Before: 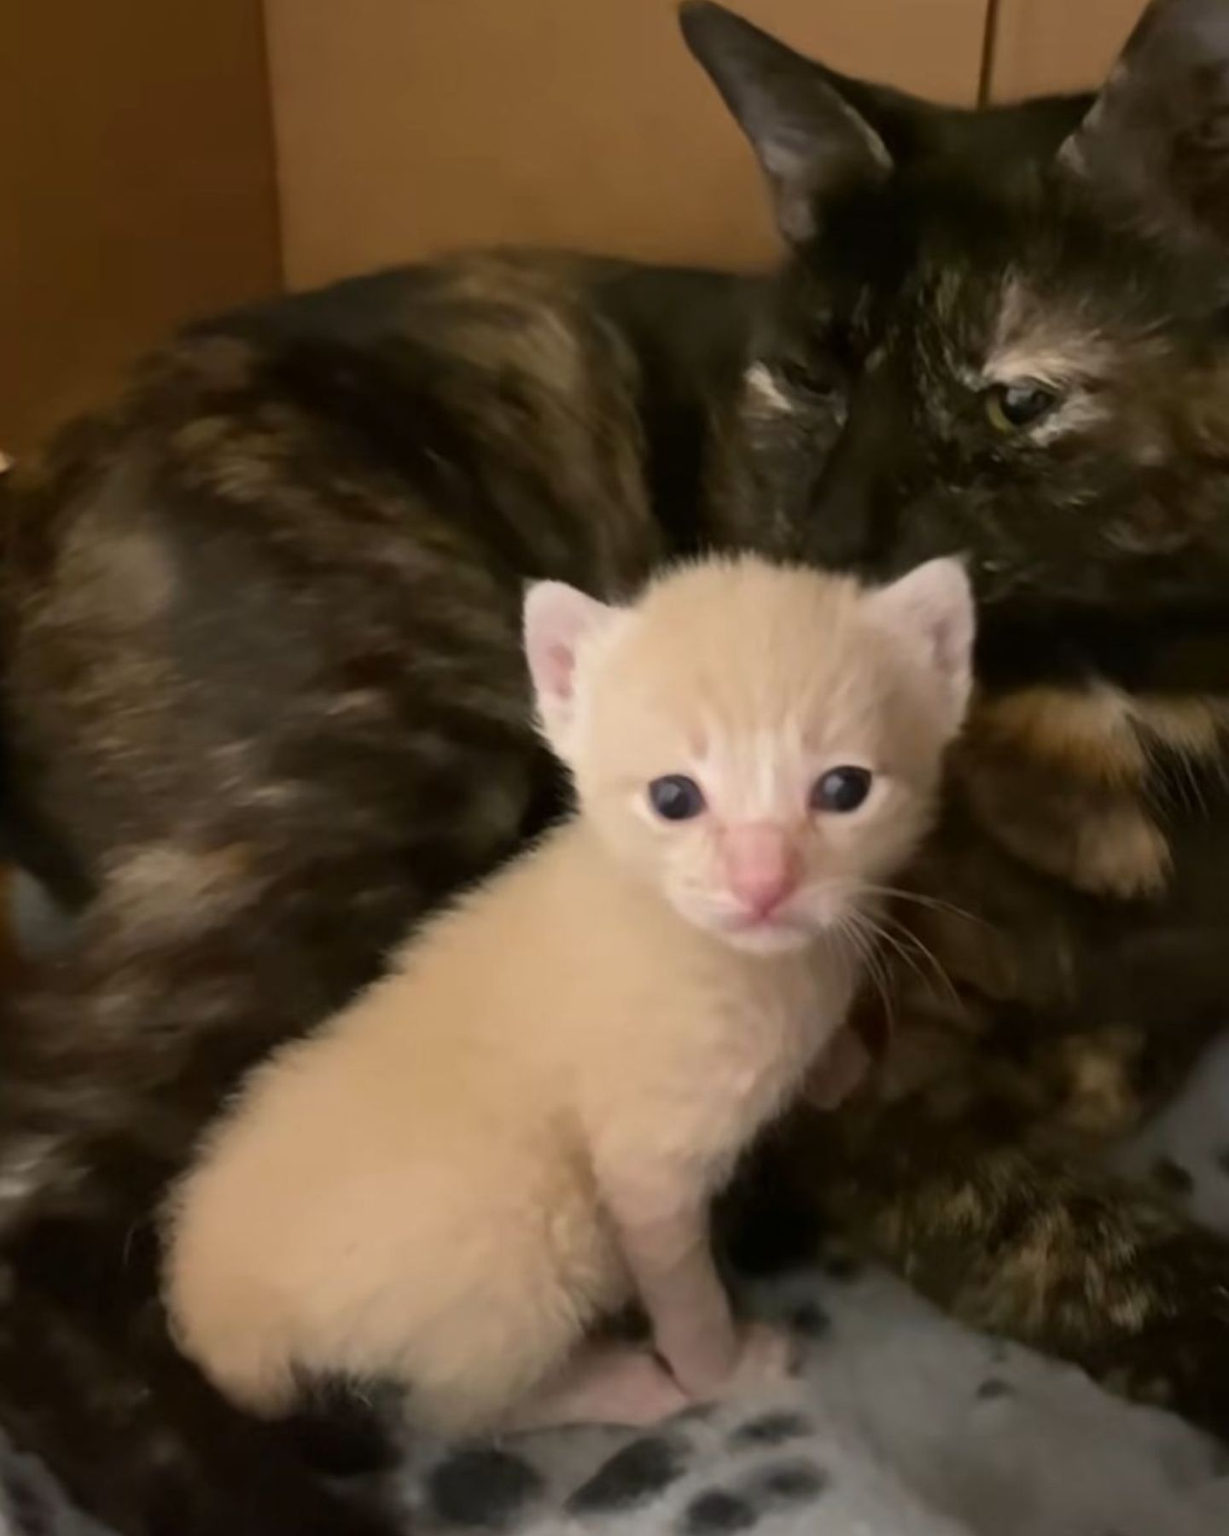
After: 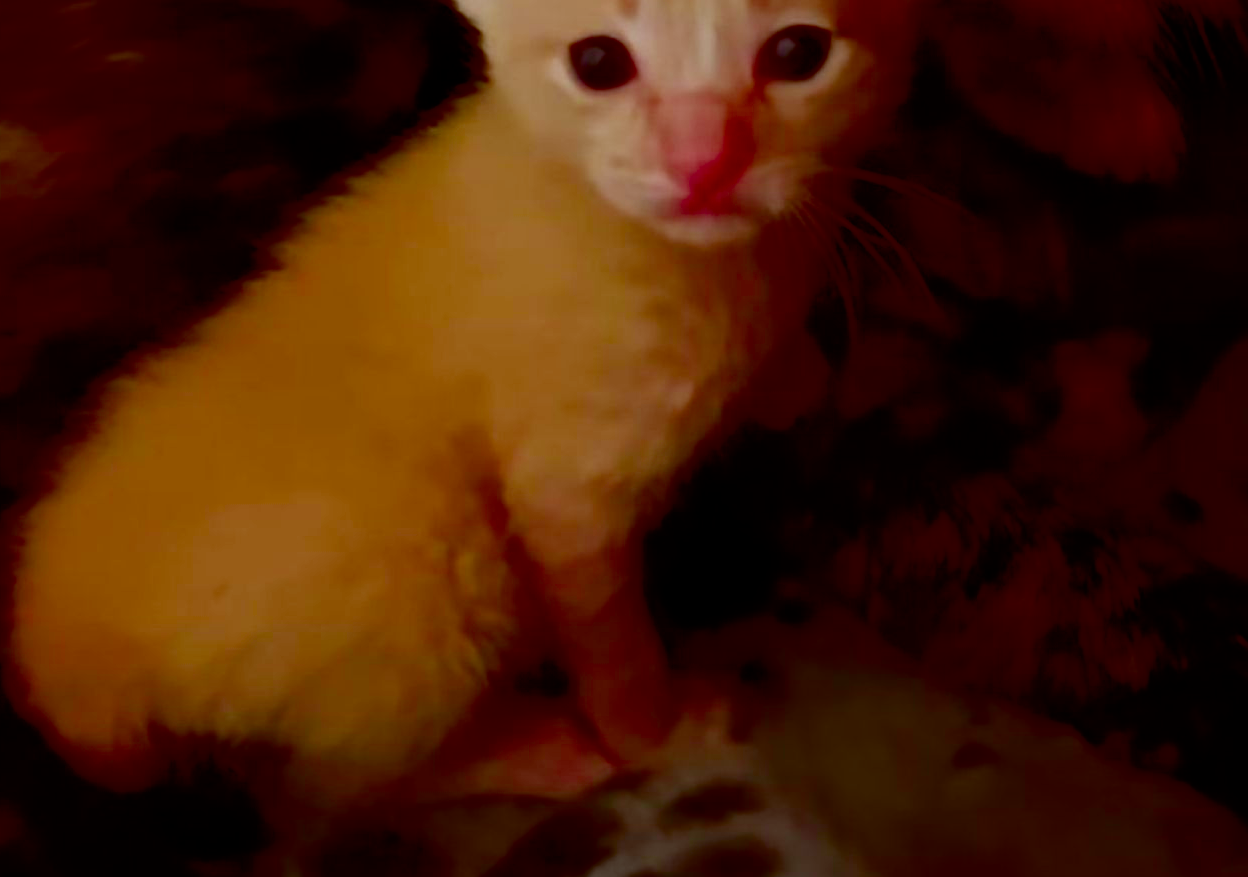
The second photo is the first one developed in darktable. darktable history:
filmic rgb: black relative exposure -5.14 EV, white relative exposure 3.99 EV, hardness 2.9, contrast 1.301, highlights saturation mix -30.87%
color balance rgb: shadows lift › chroma 9.794%, shadows lift › hue 44.62°, perceptual saturation grading › global saturation -0.155%, perceptual saturation grading › mid-tones 11.351%, perceptual brilliance grading › global brilliance 9.529%, perceptual brilliance grading › shadows 14.913%, contrast -9.433%
crop and rotate: left 13.298%, top 48.483%, bottom 2.751%
contrast brightness saturation: brightness -0.992, saturation 0.991
